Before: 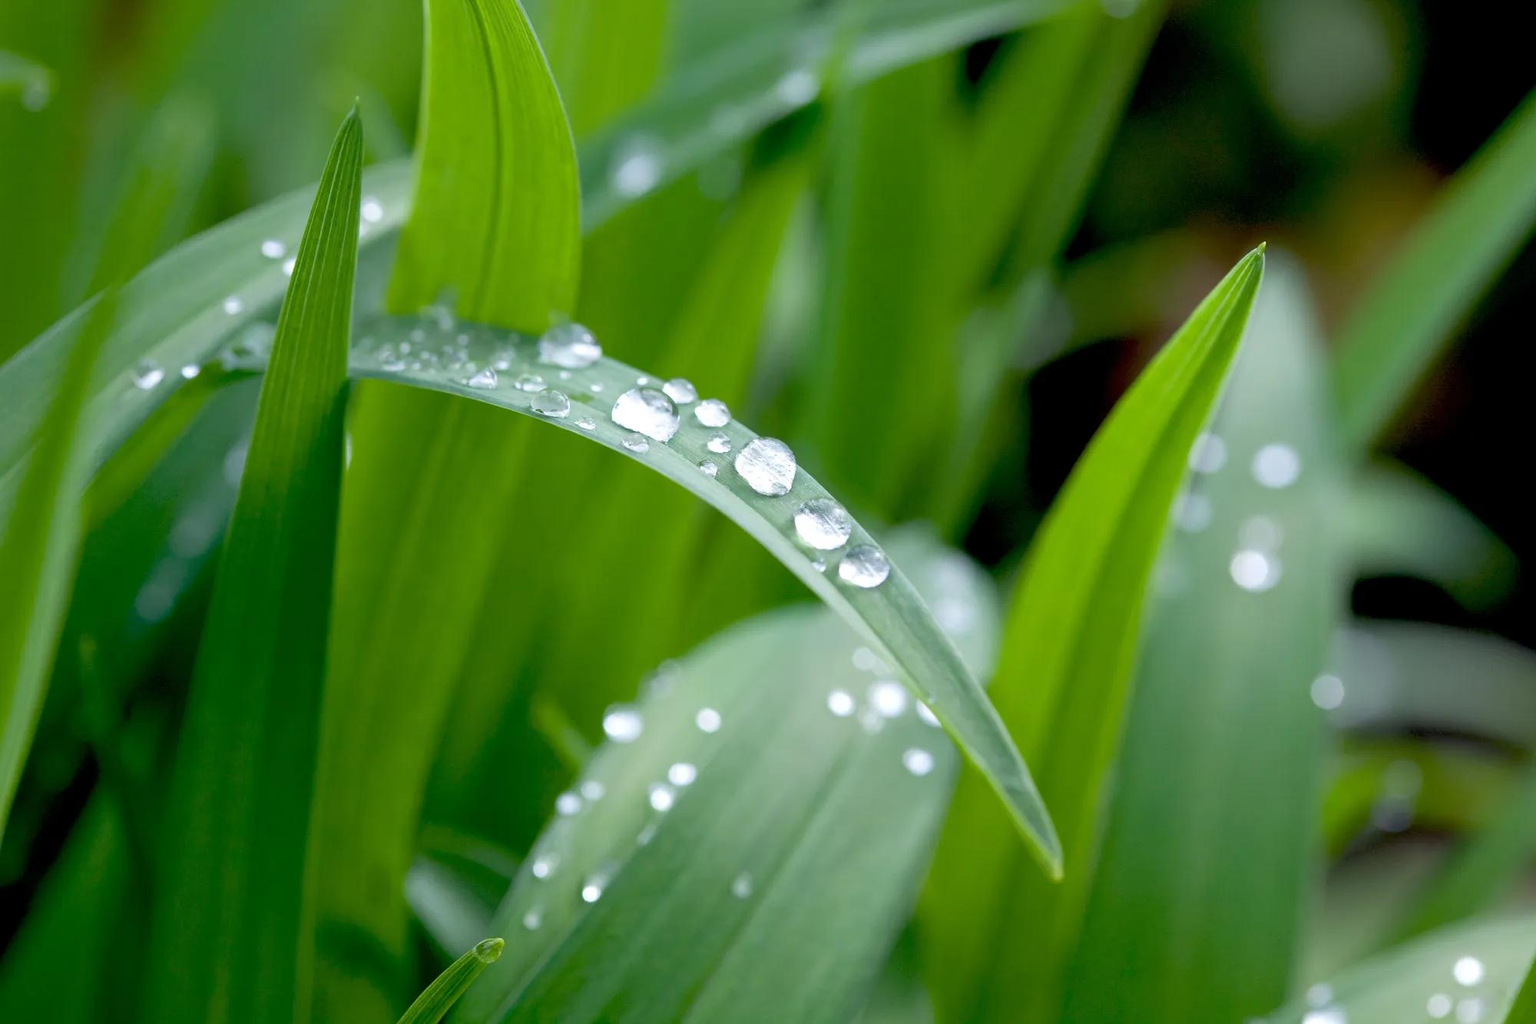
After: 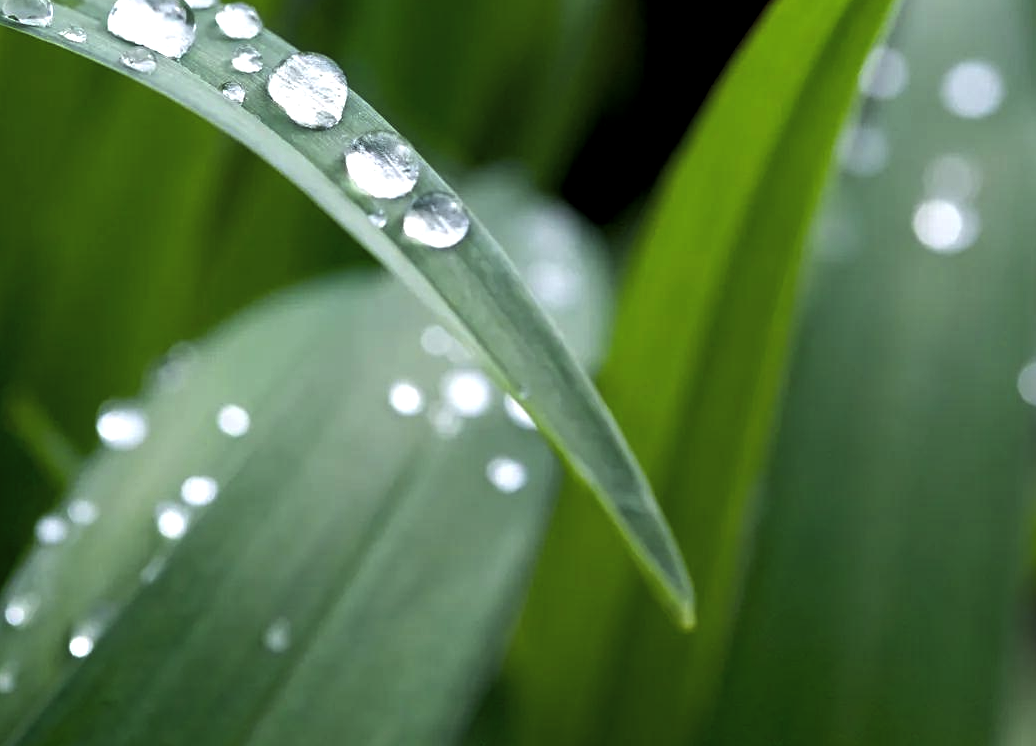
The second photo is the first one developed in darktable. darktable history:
sharpen: amount 0.2
crop: left 34.479%, top 38.822%, right 13.718%, bottom 5.172%
levels: levels [0.101, 0.578, 0.953]
